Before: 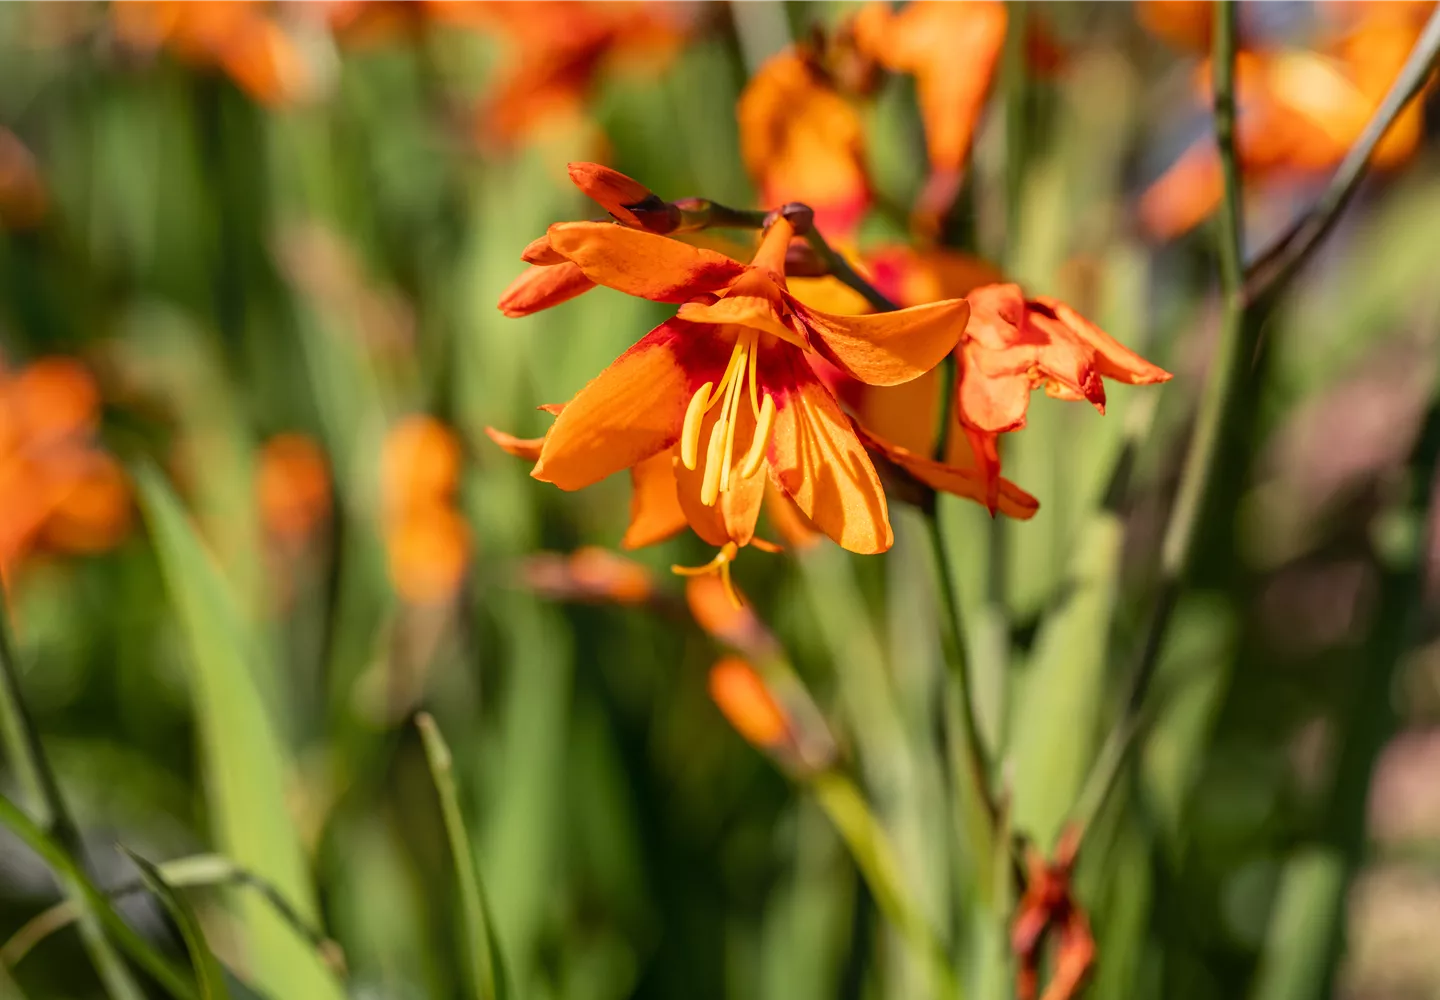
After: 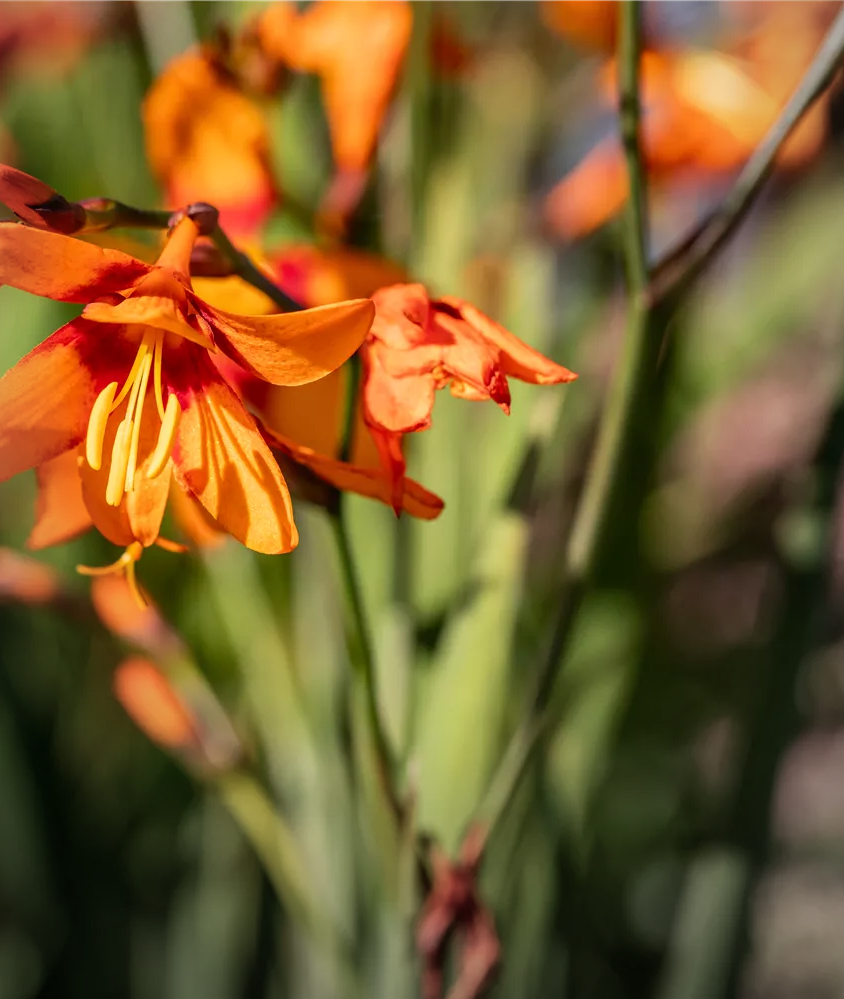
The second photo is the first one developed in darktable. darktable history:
vignetting: fall-off radius 59.85%, center (-0.052, -0.358), automatic ratio true
local contrast: mode bilateral grid, contrast 16, coarseness 37, detail 105%, midtone range 0.2
crop: left 41.363%
